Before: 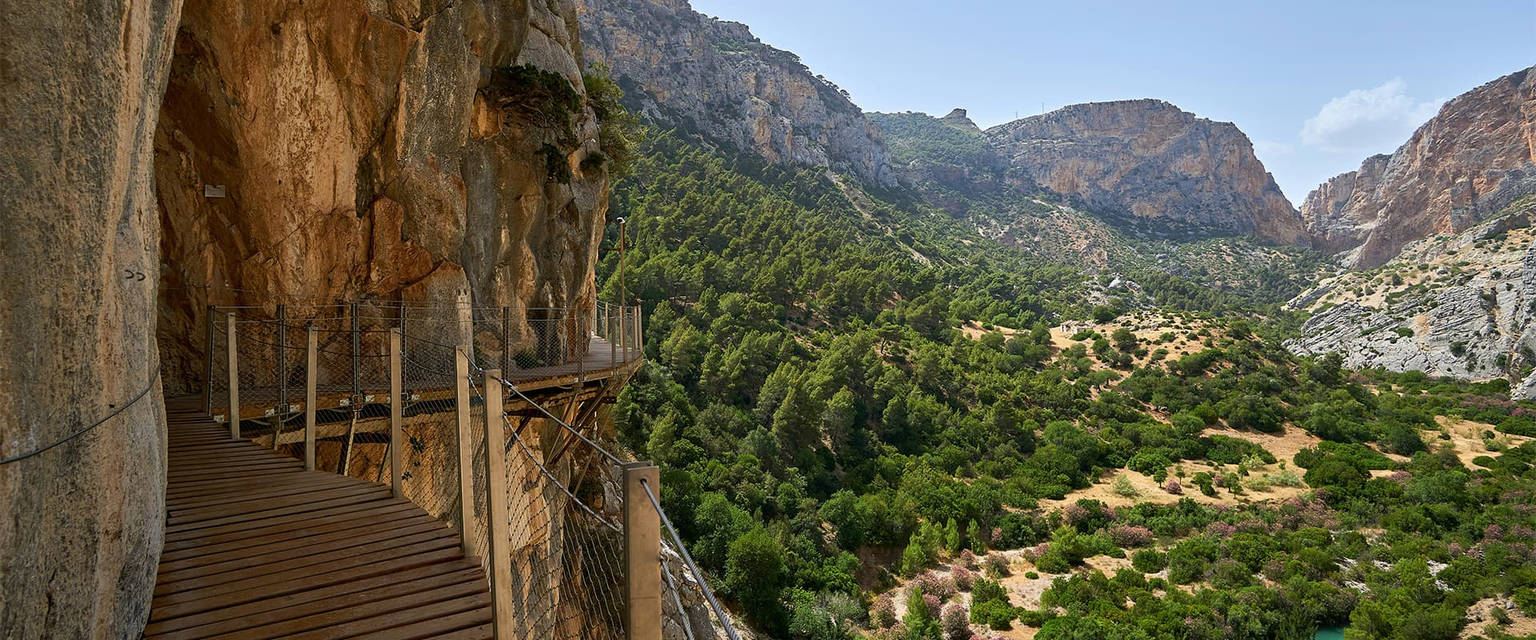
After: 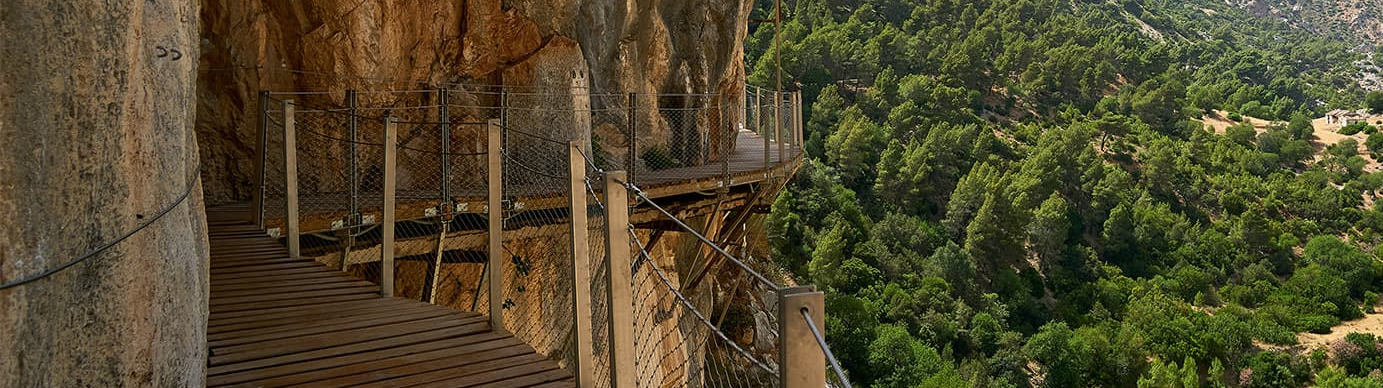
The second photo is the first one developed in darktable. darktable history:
crop: top 36.498%, right 27.964%, bottom 14.995%
